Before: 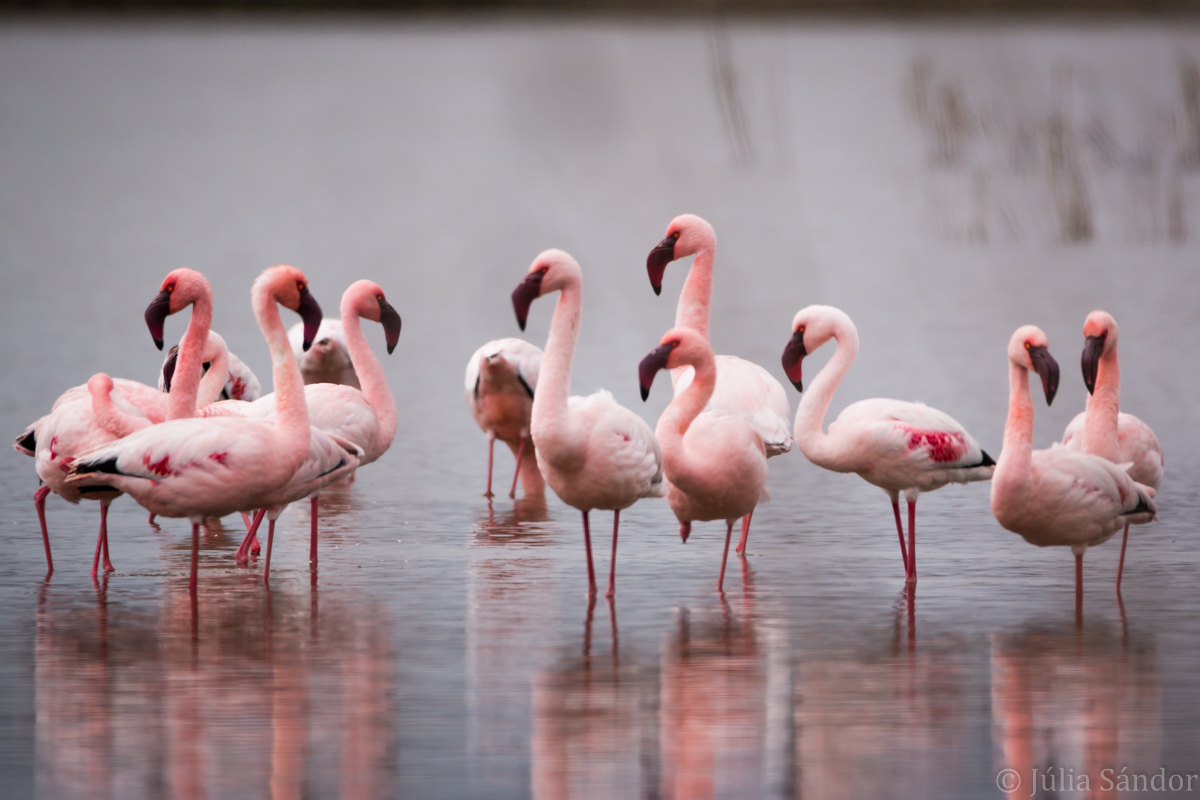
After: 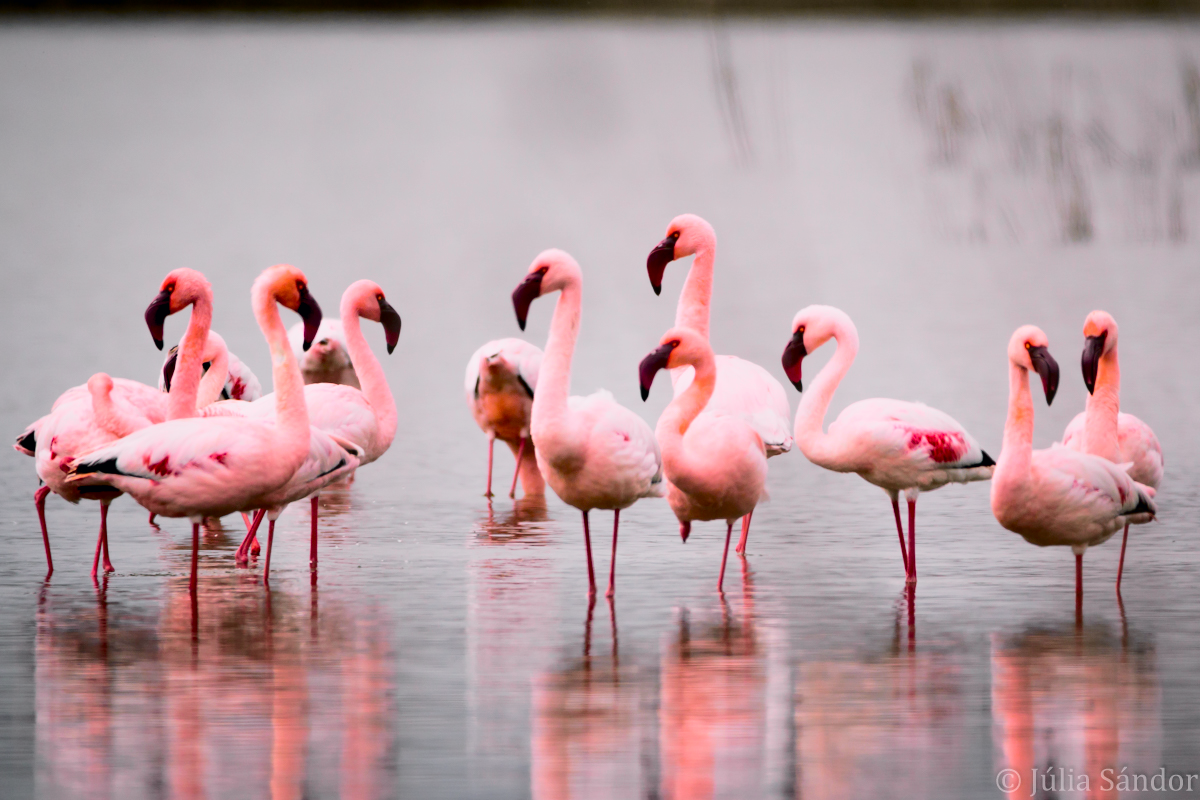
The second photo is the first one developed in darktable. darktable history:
color balance rgb: shadows lift › chroma 2%, shadows lift › hue 217.2°, power › chroma 0.25%, power › hue 60°, highlights gain › chroma 1.5%, highlights gain › hue 309.6°, global offset › luminance -0.5%, perceptual saturation grading › global saturation 15%, global vibrance 20%
tone curve: curves: ch0 [(0, 0) (0.11, 0.061) (0.256, 0.259) (0.398, 0.494) (0.498, 0.611) (0.65, 0.757) (0.835, 0.883) (1, 0.961)]; ch1 [(0, 0) (0.346, 0.307) (0.408, 0.369) (0.453, 0.457) (0.482, 0.479) (0.502, 0.498) (0.521, 0.51) (0.553, 0.554) (0.618, 0.65) (0.693, 0.727) (1, 1)]; ch2 [(0, 0) (0.366, 0.337) (0.434, 0.46) (0.485, 0.494) (0.5, 0.494) (0.511, 0.508) (0.537, 0.55) (0.579, 0.599) (0.621, 0.693) (1, 1)], color space Lab, independent channels, preserve colors none
